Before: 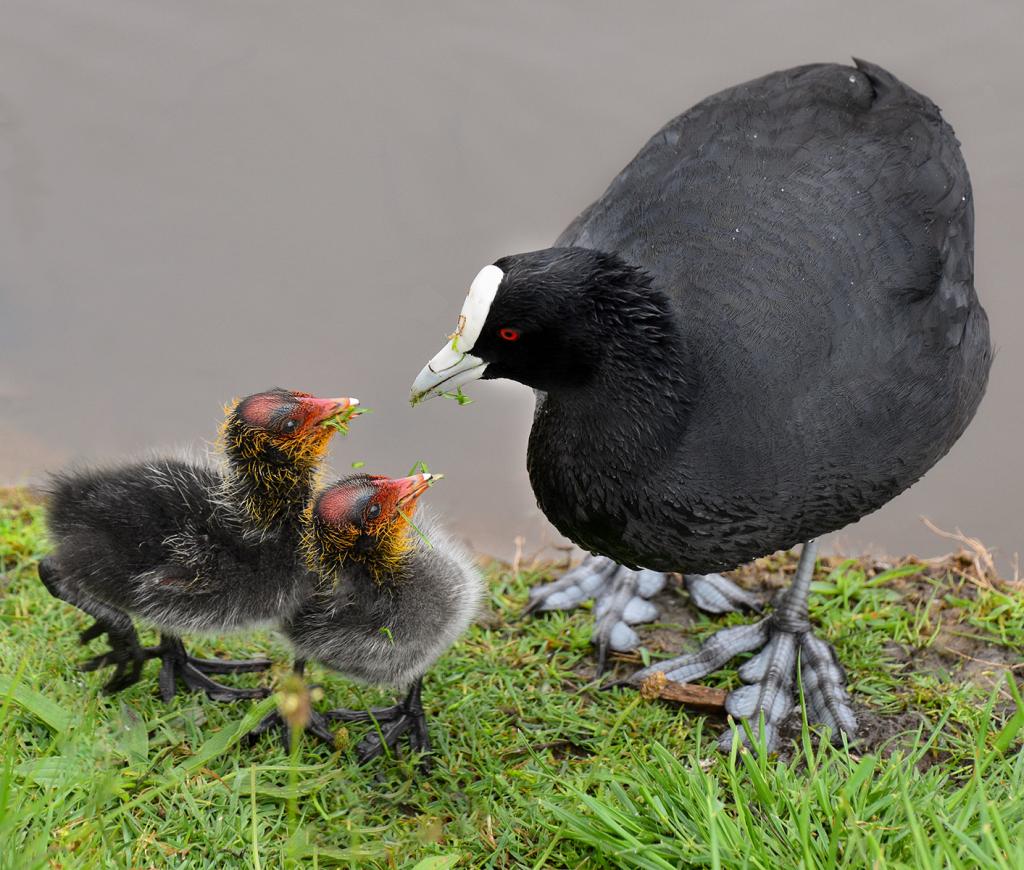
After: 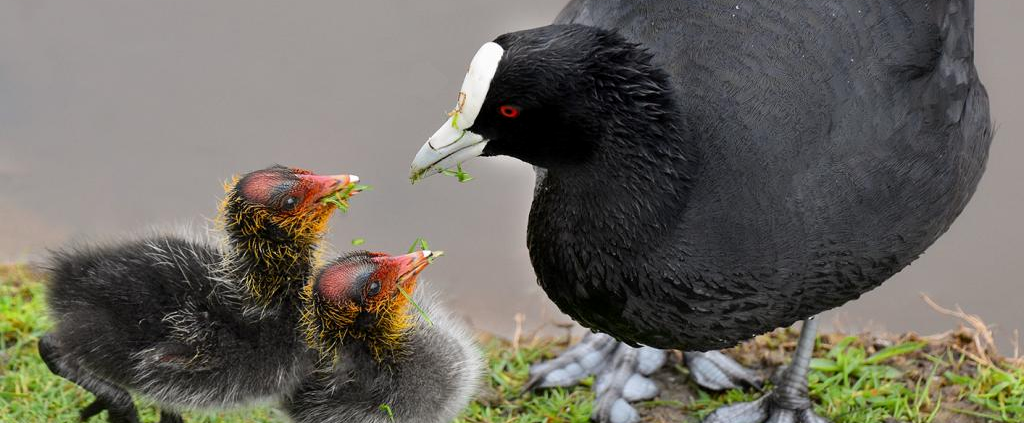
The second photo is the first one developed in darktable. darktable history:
exposure: black level correction 0.001, compensate exposure bias true, compensate highlight preservation false
crop and rotate: top 25.745%, bottom 25.625%
